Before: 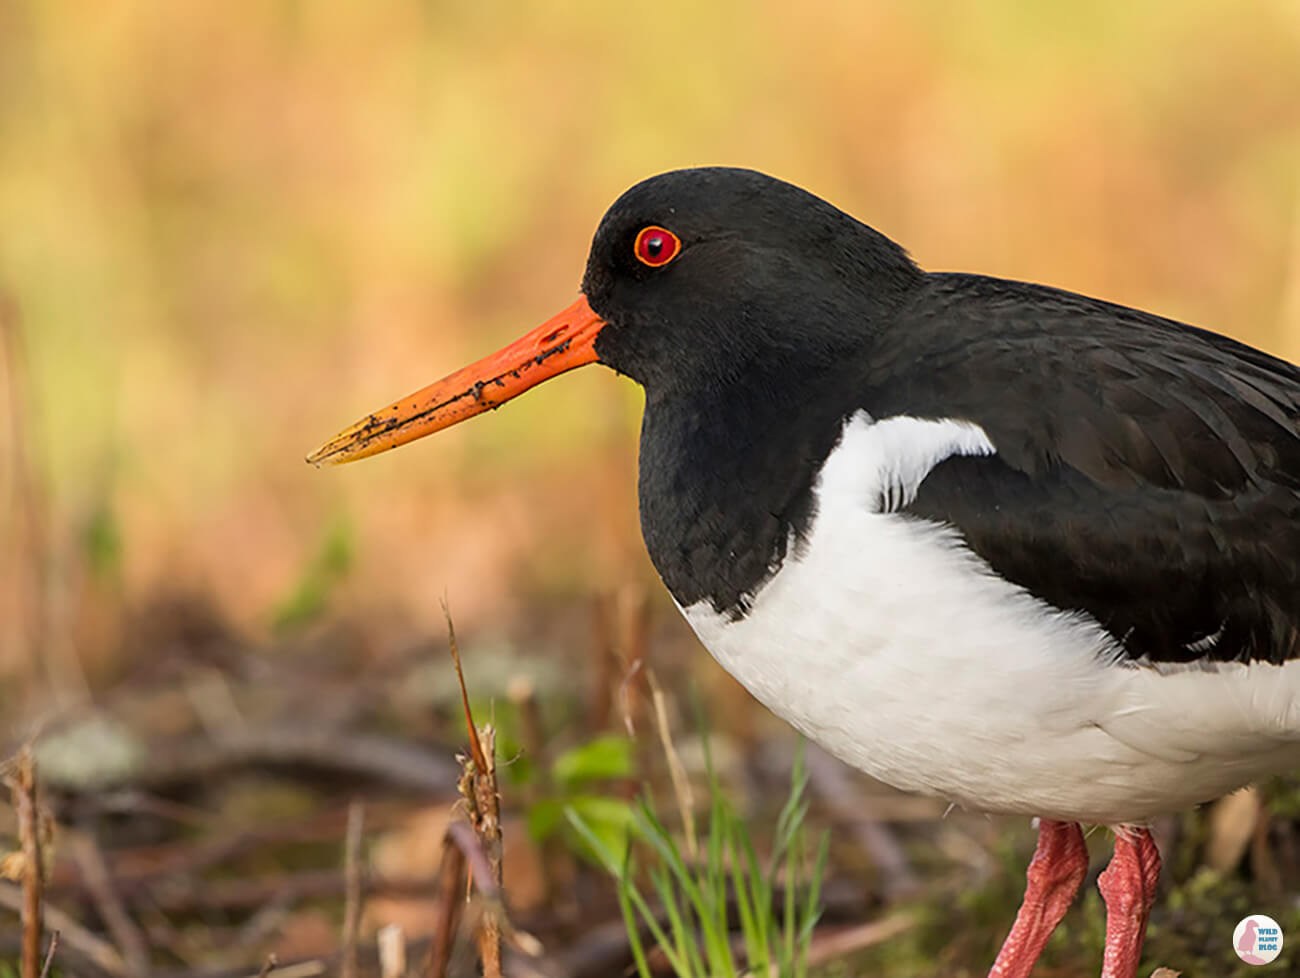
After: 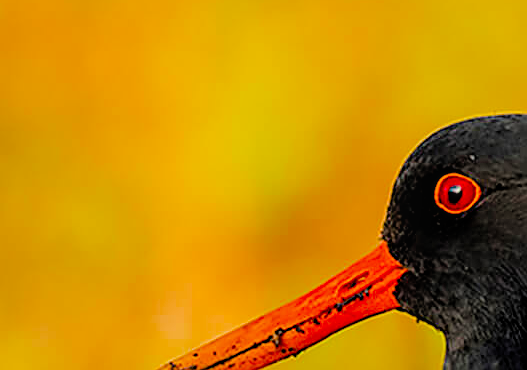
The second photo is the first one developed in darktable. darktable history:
local contrast: on, module defaults
filmic rgb: black relative exposure -7.6 EV, white relative exposure 4.64 EV, threshold 3 EV, target black luminance 0%, hardness 3.55, latitude 50.51%, contrast 1.033, highlights saturation mix 10%, shadows ↔ highlights balance -0.198%, color science v4 (2020), enable highlight reconstruction true
color balance rgb: perceptual saturation grading › global saturation 25%, perceptual brilliance grading › mid-tones 10%, perceptual brilliance grading › shadows 15%, global vibrance 20%
crop: left 15.452%, top 5.459%, right 43.956%, bottom 56.62%
sharpen: on, module defaults
